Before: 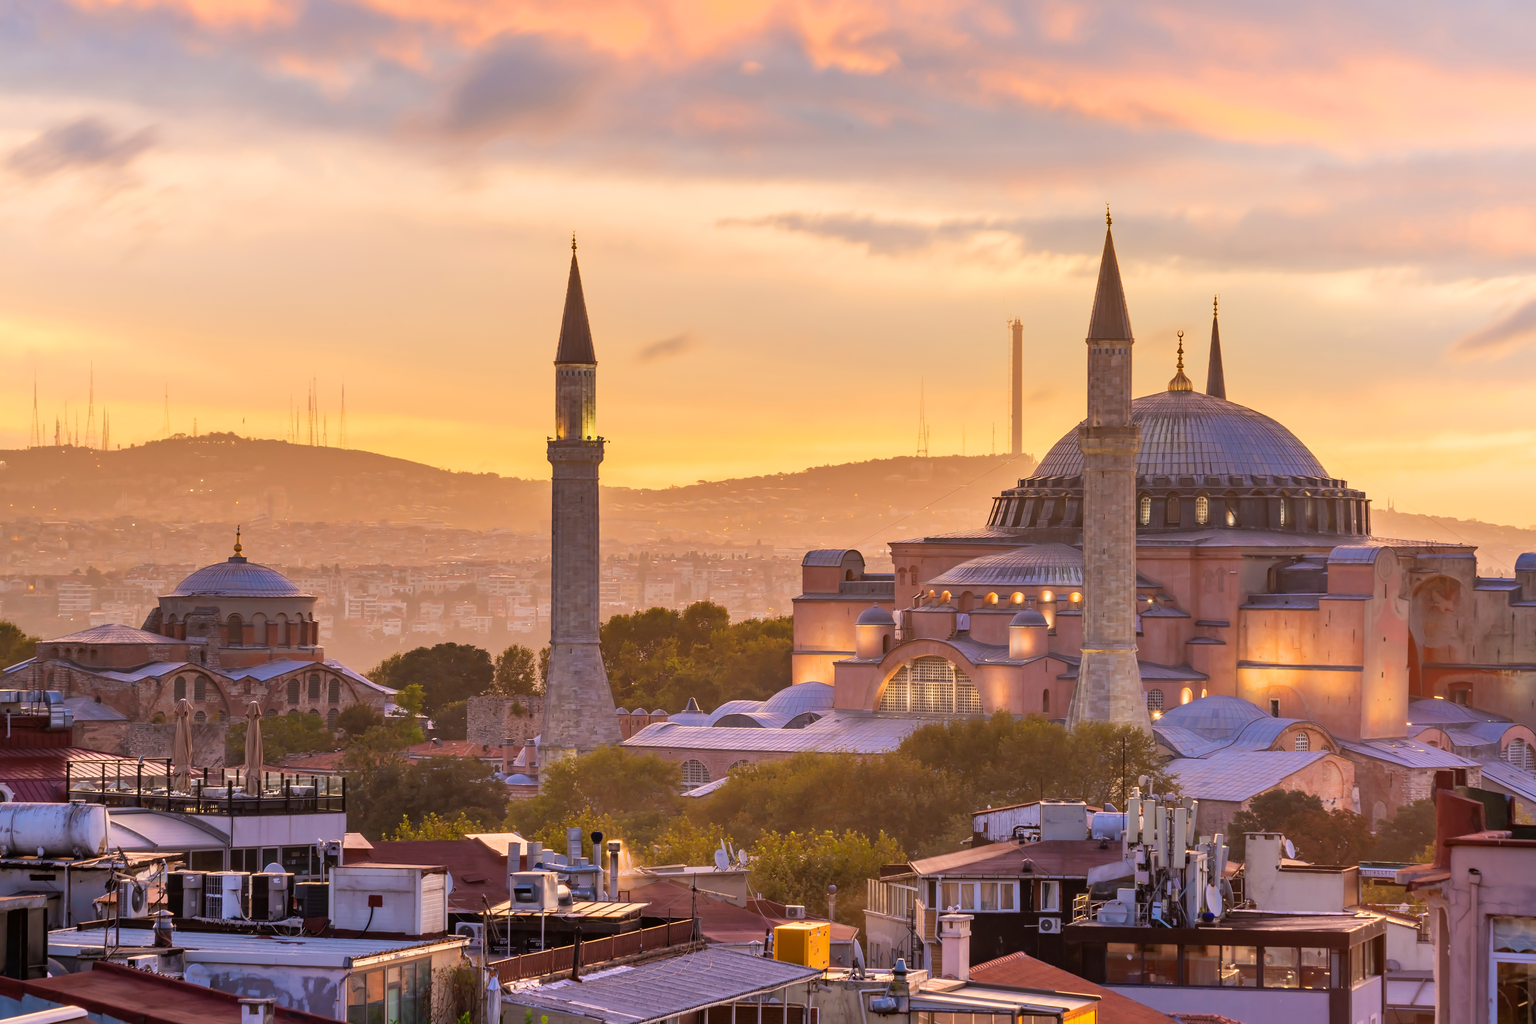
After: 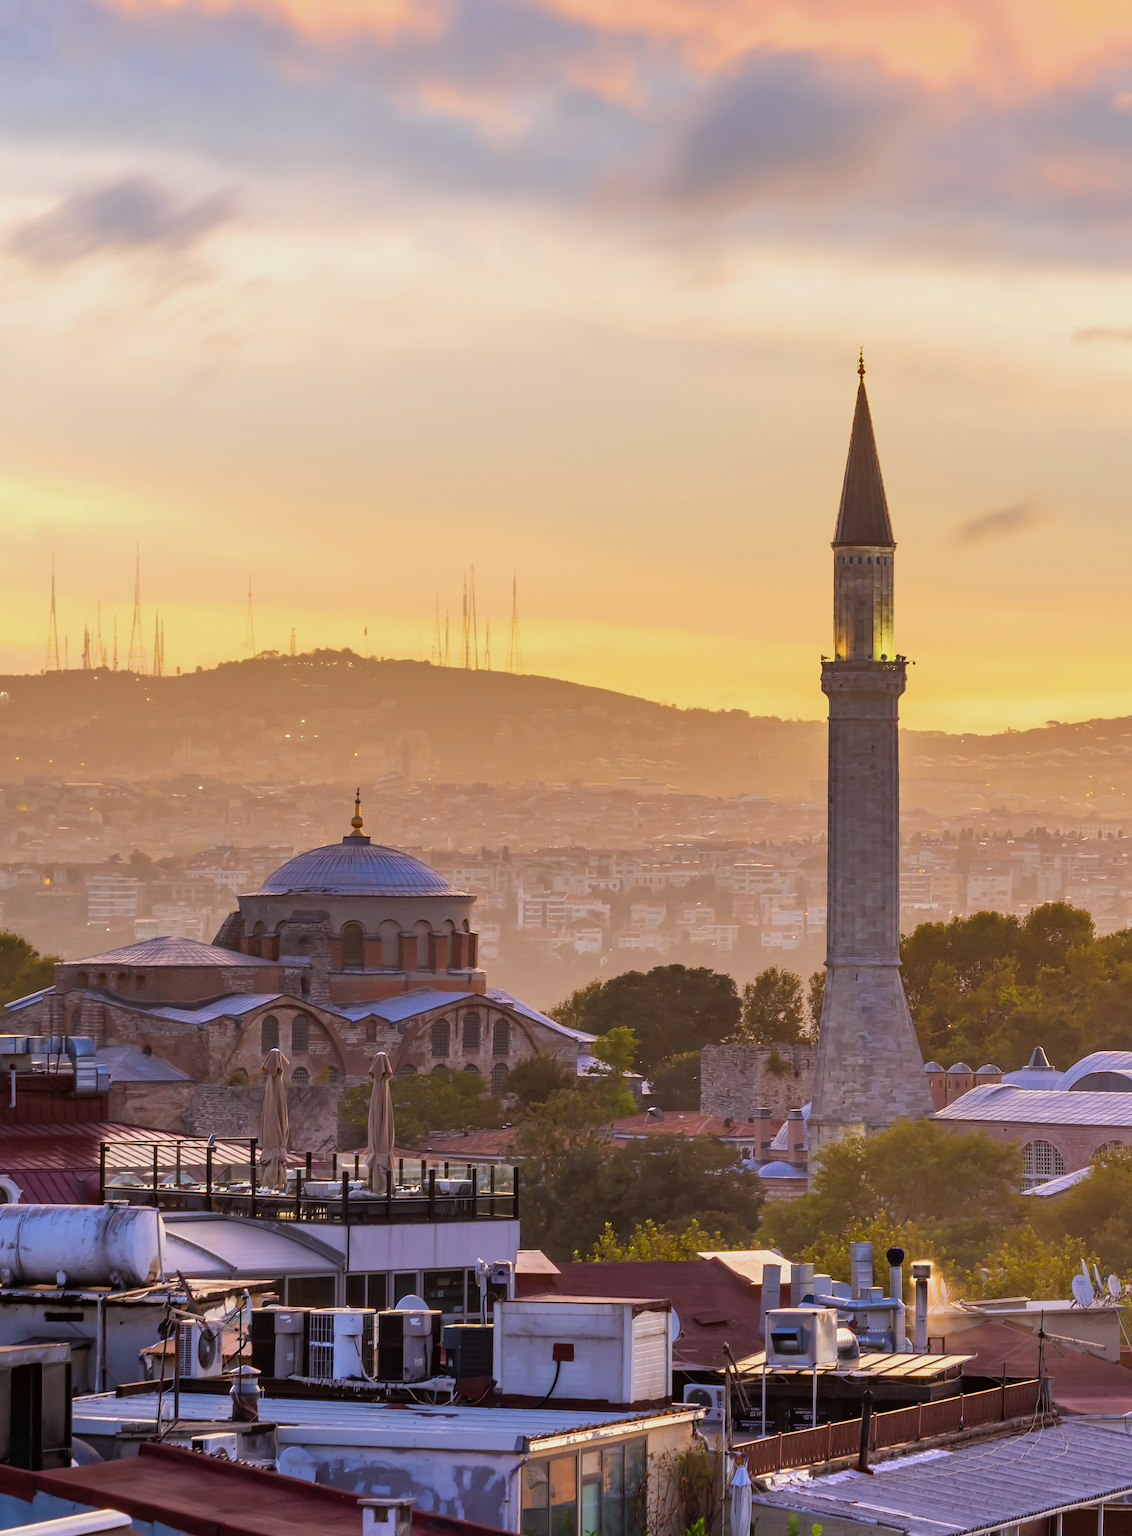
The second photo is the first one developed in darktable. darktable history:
crop and rotate: left 0%, top 0%, right 50.845%
white balance: red 0.925, blue 1.046
